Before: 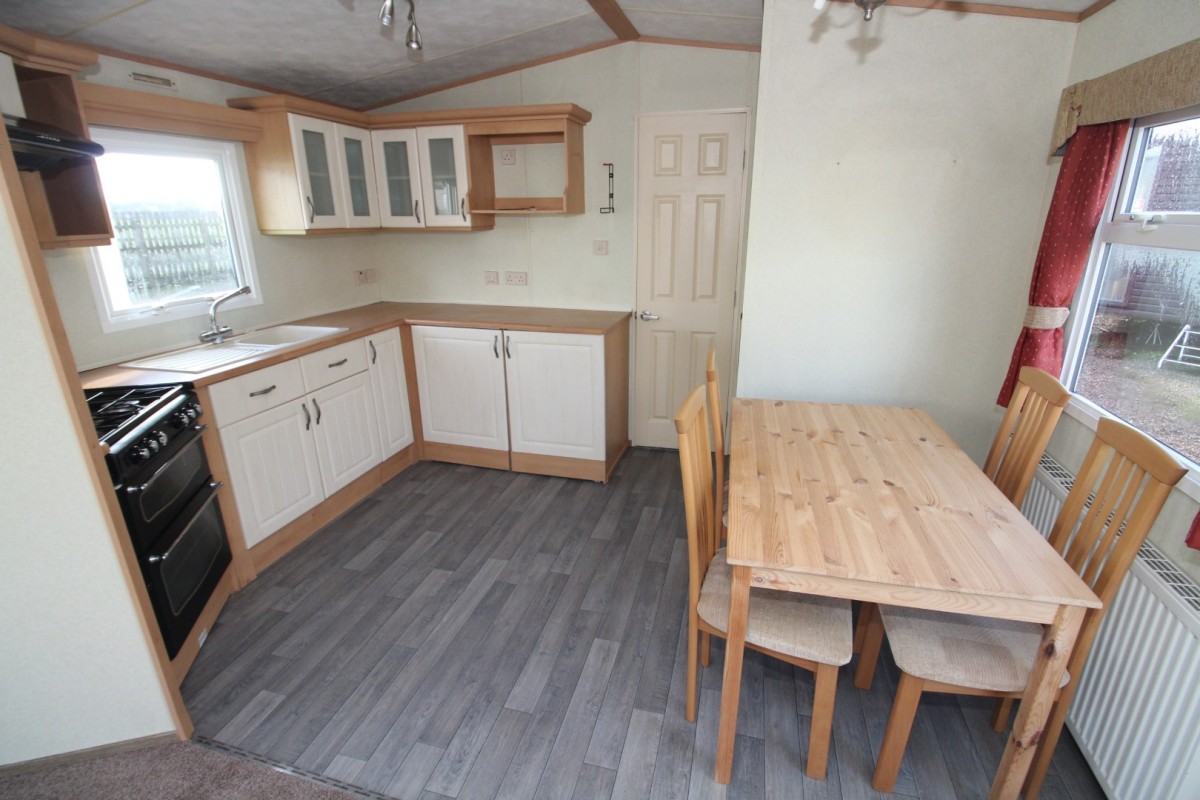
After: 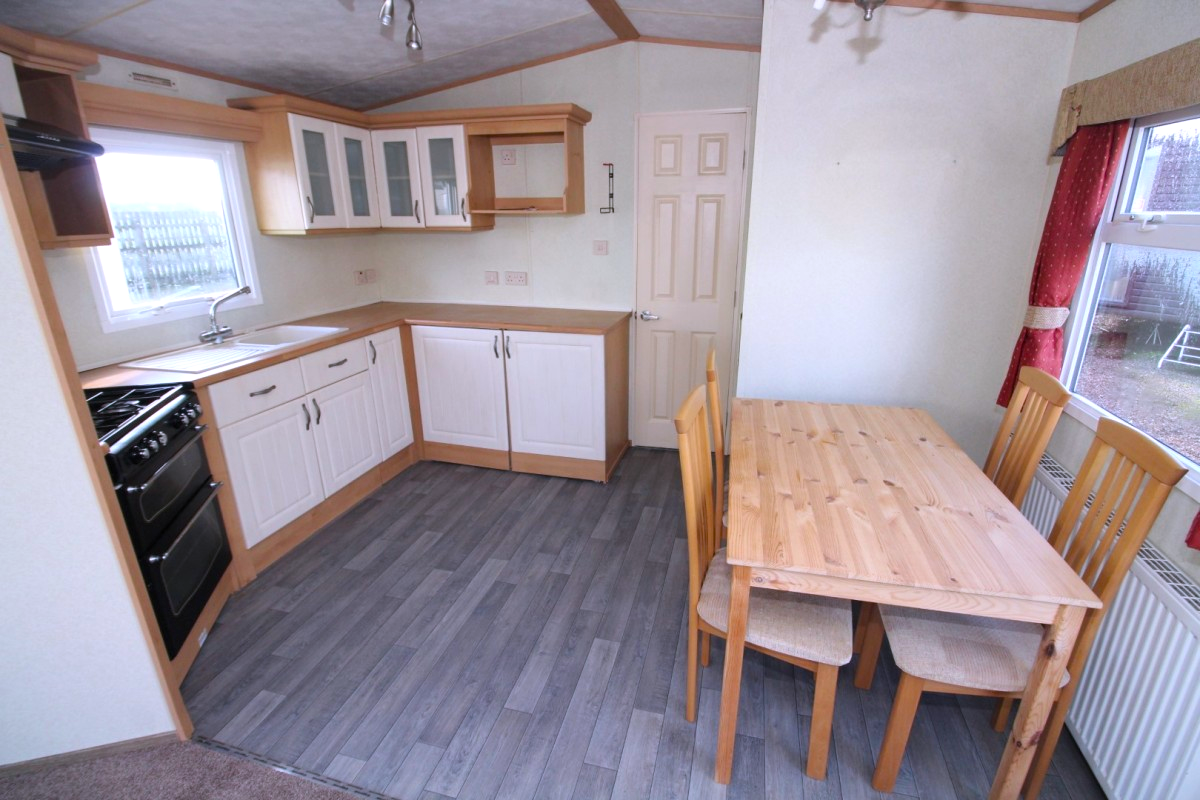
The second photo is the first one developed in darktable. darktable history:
white balance: red 1.004, blue 1.096
color balance rgb: perceptual saturation grading › global saturation 25%, global vibrance 10%
levels: levels [0.016, 0.492, 0.969]
